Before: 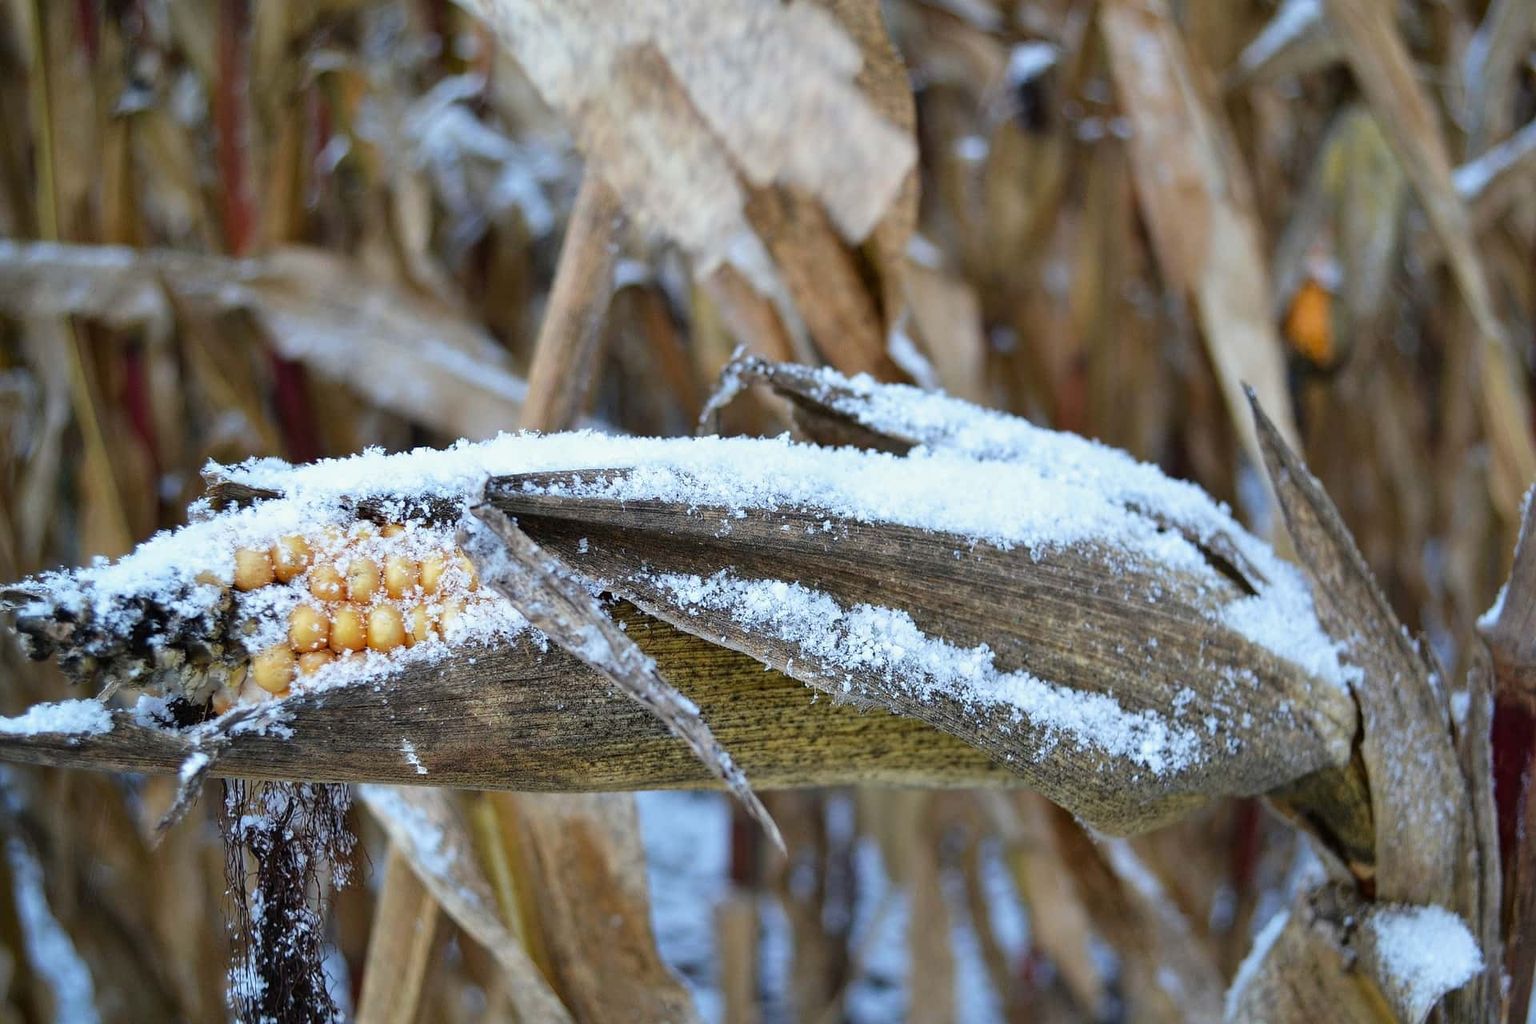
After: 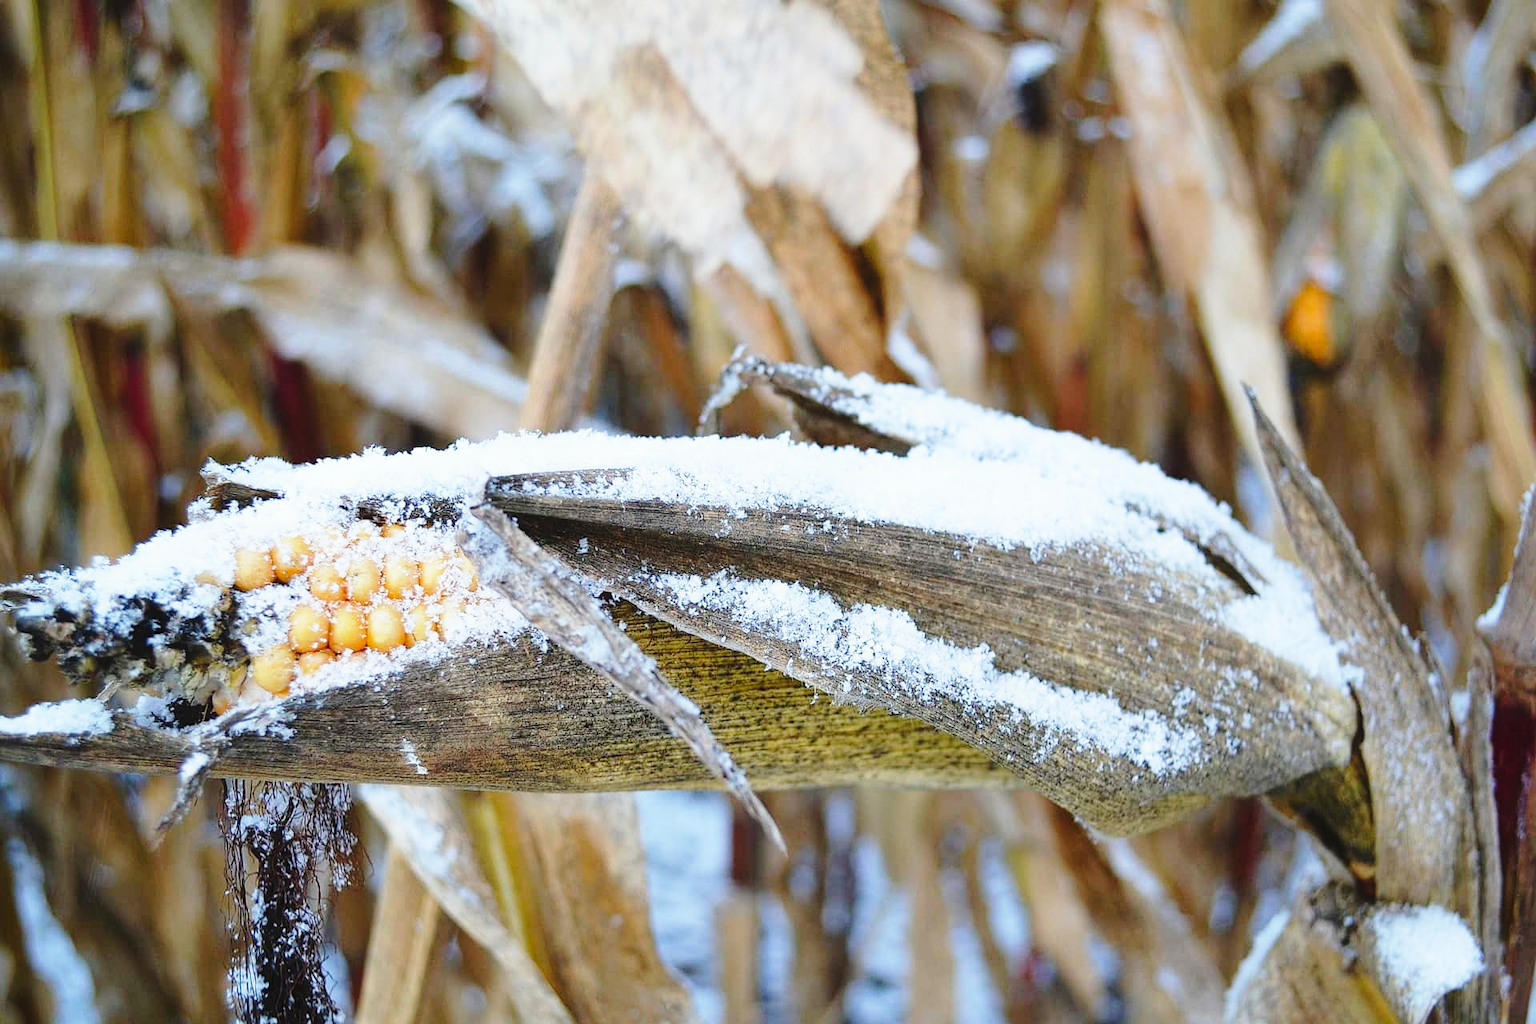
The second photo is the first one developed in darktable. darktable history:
base curve: curves: ch0 [(0, 0) (0.028, 0.03) (0.121, 0.232) (0.46, 0.748) (0.859, 0.968) (1, 1)], preserve colors none
contrast equalizer: y [[0.5, 0.486, 0.447, 0.446, 0.489, 0.5], [0.5 ×6], [0.5 ×6], [0 ×6], [0 ×6]]
